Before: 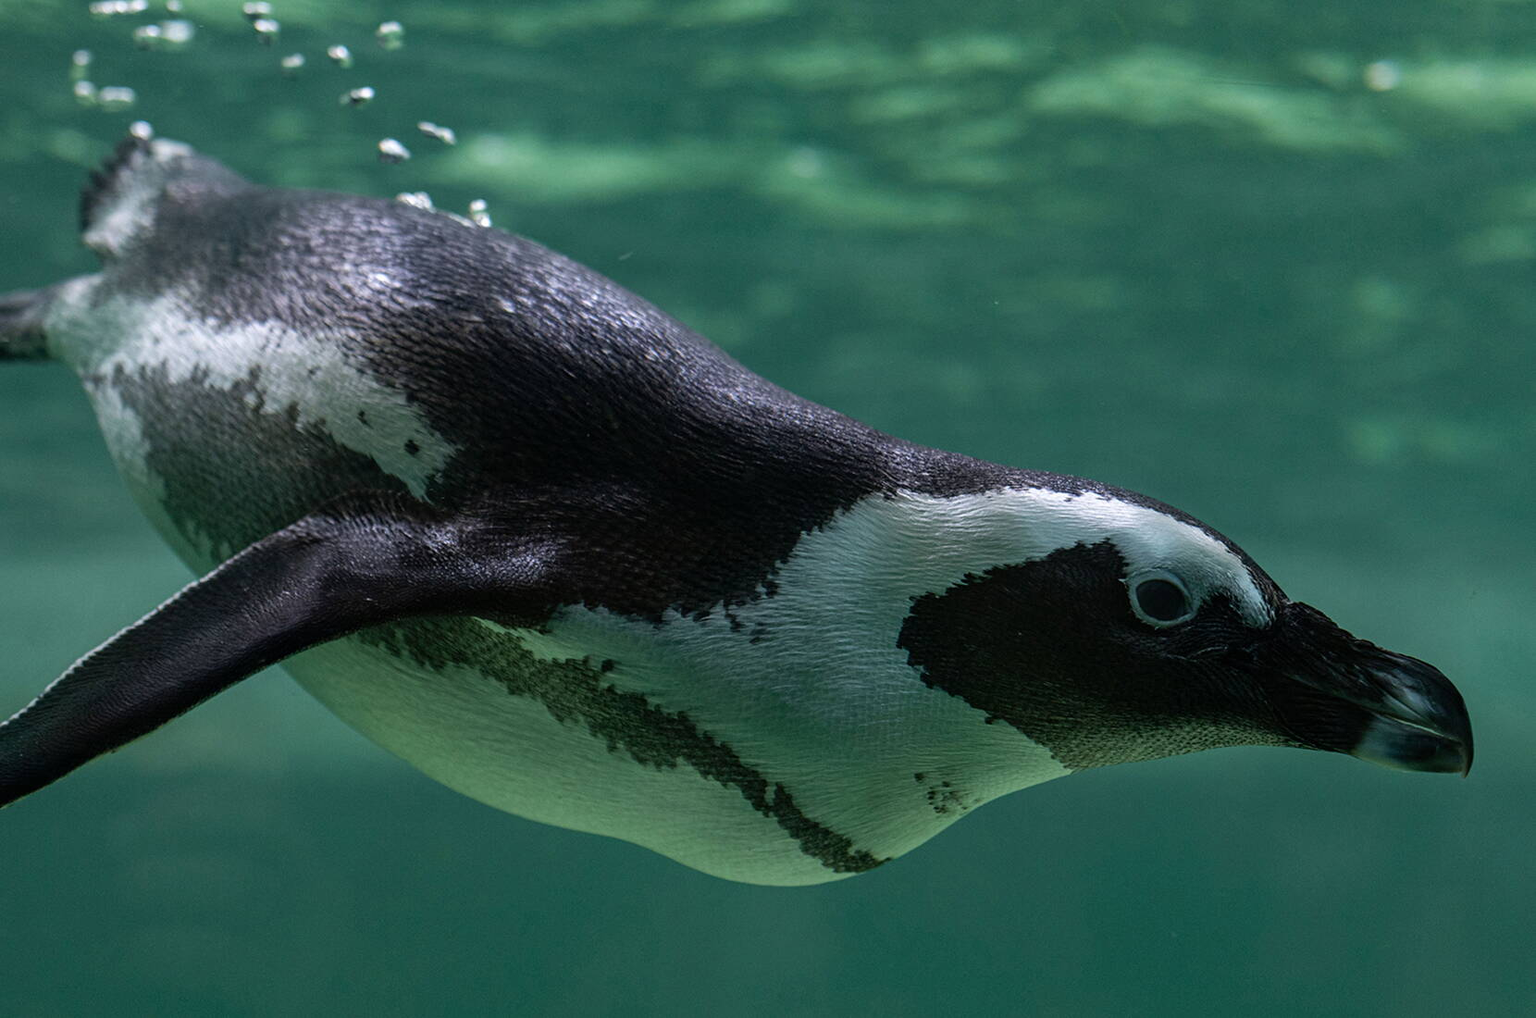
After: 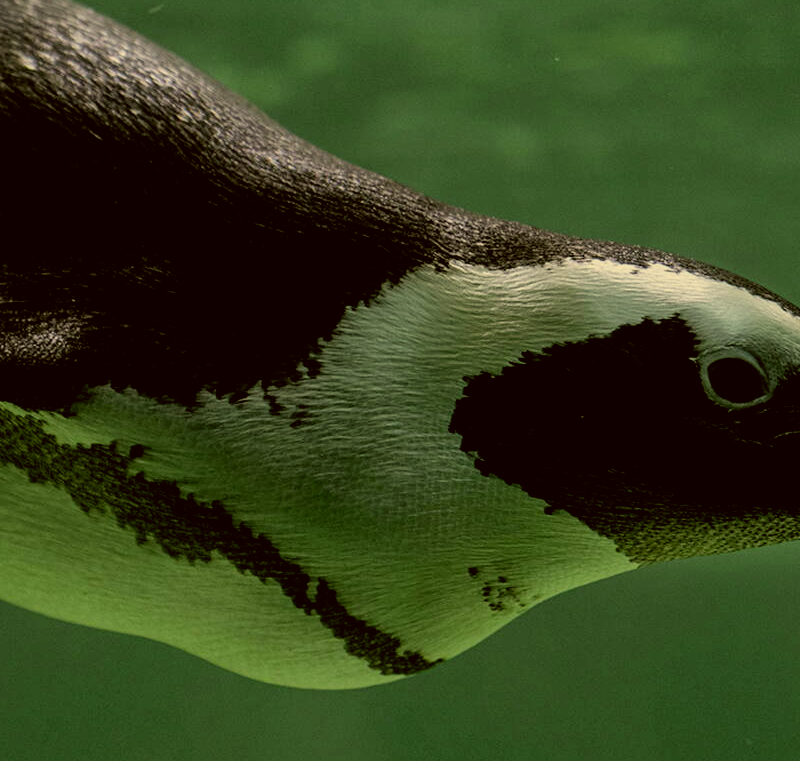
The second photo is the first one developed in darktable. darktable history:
color correction: highlights a* 0.162, highlights b* 29.39, shadows a* -0.195, shadows b* 21.19
crop: left 31.37%, top 24.414%, right 20.416%, bottom 6.342%
filmic rgb: black relative exposure -7.75 EV, white relative exposure 4.36 EV, target black luminance 0%, hardness 3.76, latitude 50.63%, contrast 1.073, highlights saturation mix 8.85%, shadows ↔ highlights balance -0.222%
shadows and highlights: shadows -8.39, white point adjustment 1.64, highlights 11.24
